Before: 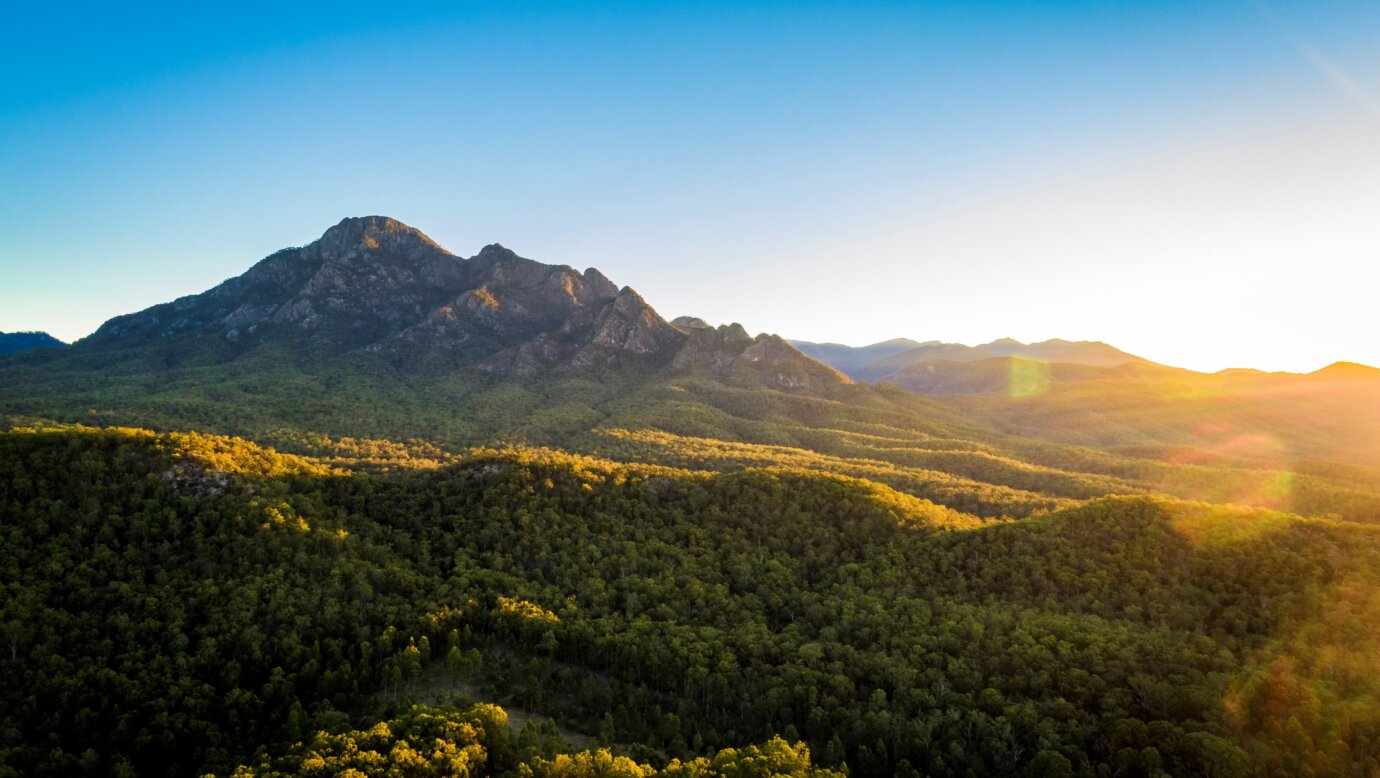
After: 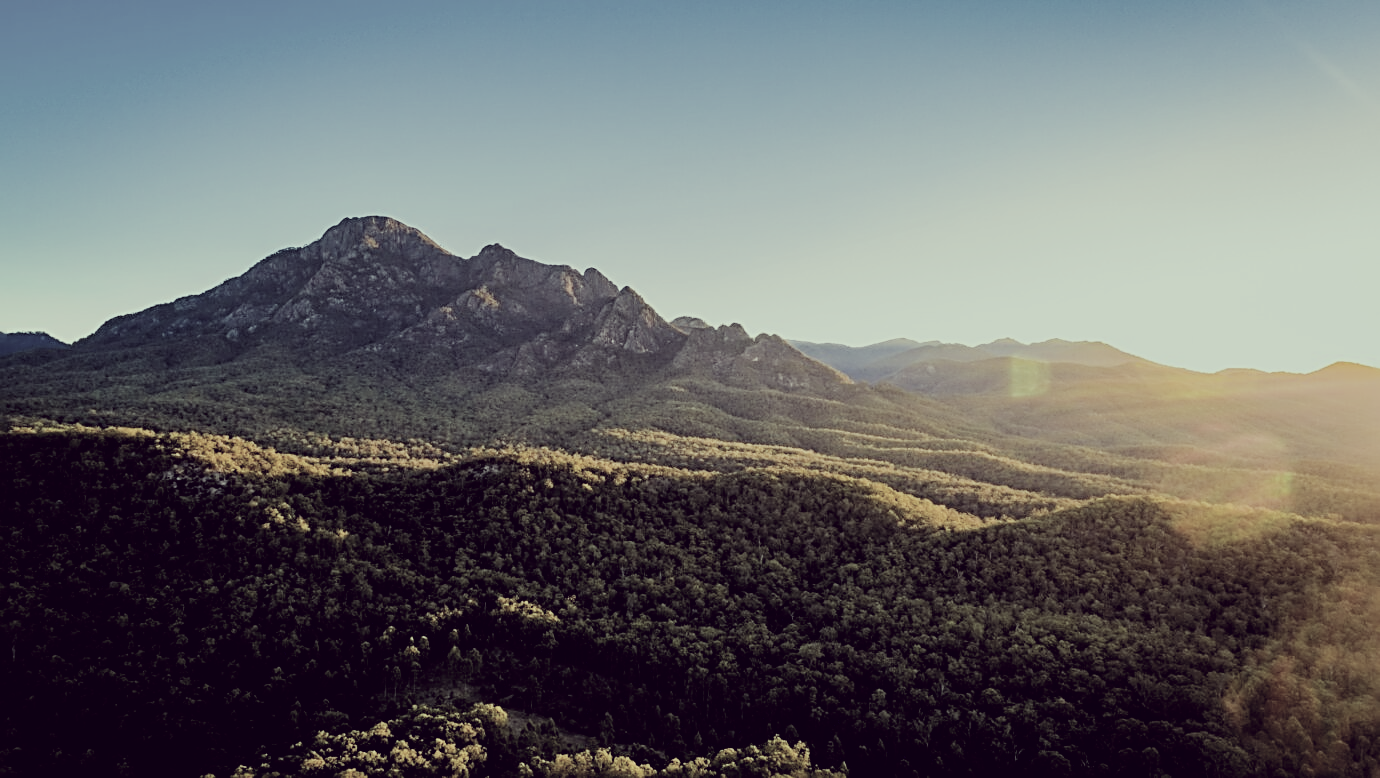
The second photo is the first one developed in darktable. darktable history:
sharpen: radius 2.676, amount 0.669
filmic rgb: black relative exposure -9.22 EV, white relative exposure 6.77 EV, hardness 3.07, contrast 1.05
color correction: highlights a* -20.17, highlights b* 20.27, shadows a* 20.03, shadows b* -20.46, saturation 0.43
